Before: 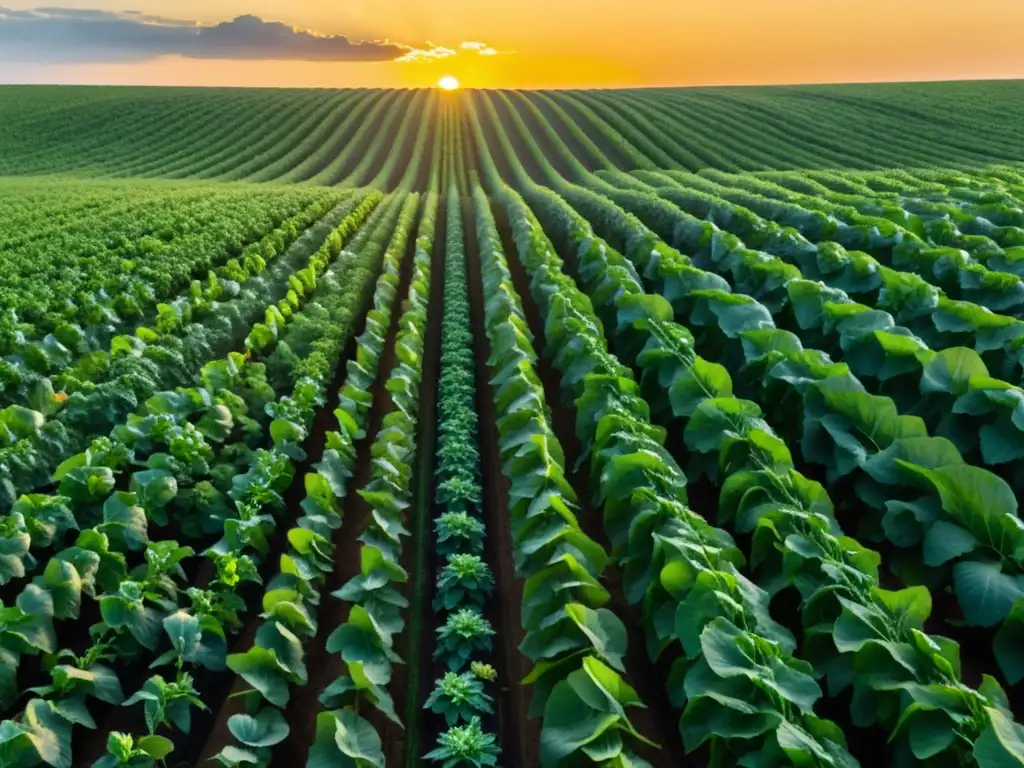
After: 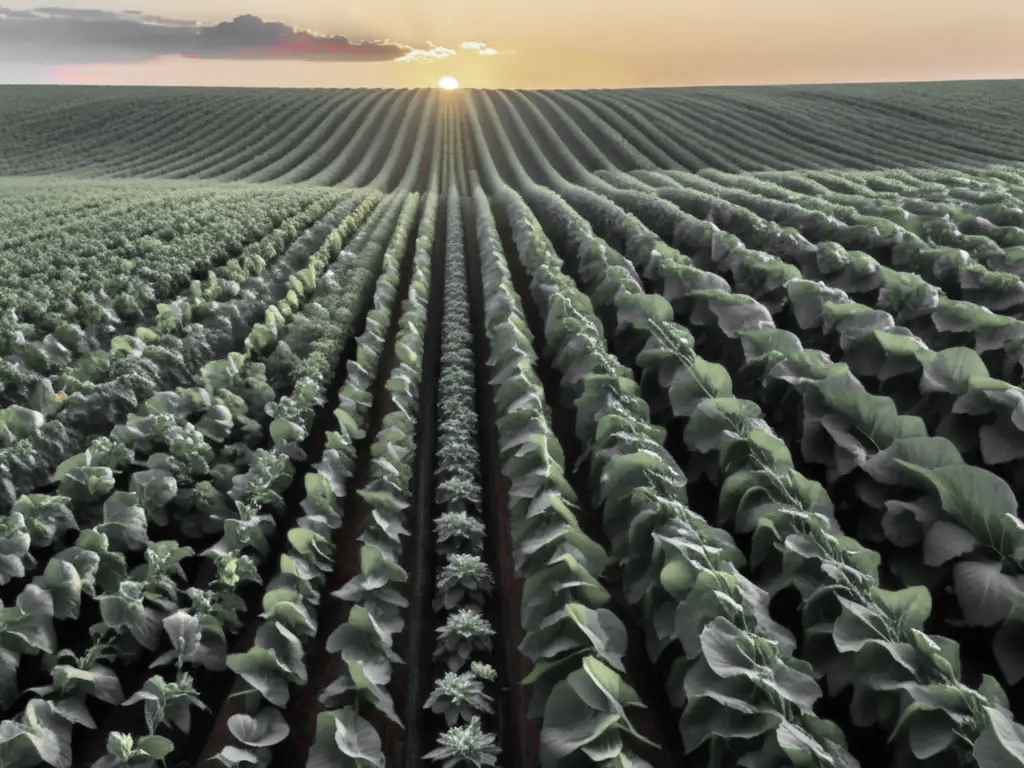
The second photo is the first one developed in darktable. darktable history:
color zones: curves: ch1 [(0, 0.831) (0.08, 0.771) (0.157, 0.268) (0.241, 0.207) (0.562, -0.005) (0.714, -0.013) (0.876, 0.01) (1, 0.831)]
color calibration: illuminant as shot in camera, x 0.358, y 0.373, temperature 4628.91 K
